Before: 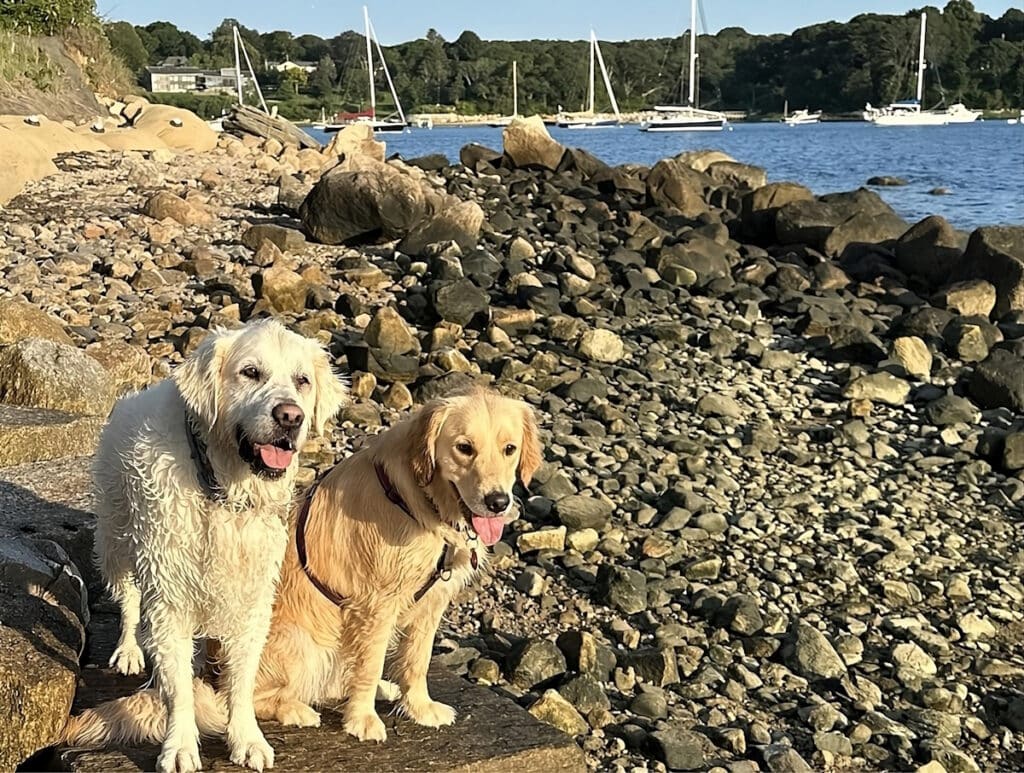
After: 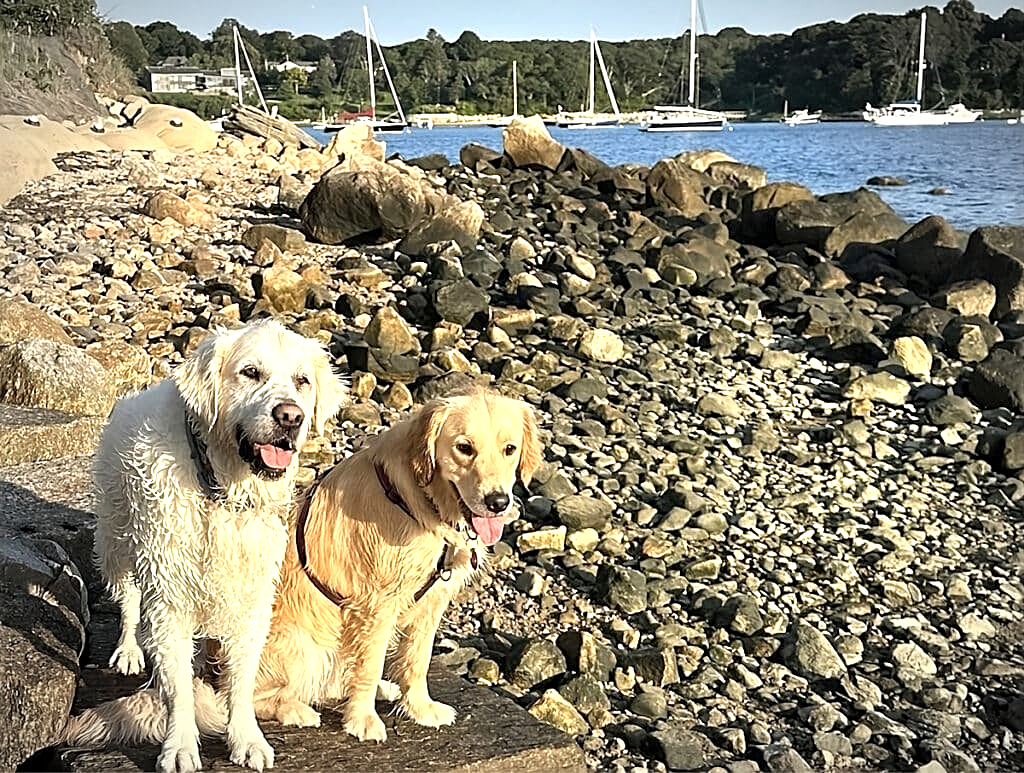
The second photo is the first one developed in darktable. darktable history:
vignetting: automatic ratio true
exposure: exposure 0.6 EV, compensate highlight preservation false
sharpen: on, module defaults
